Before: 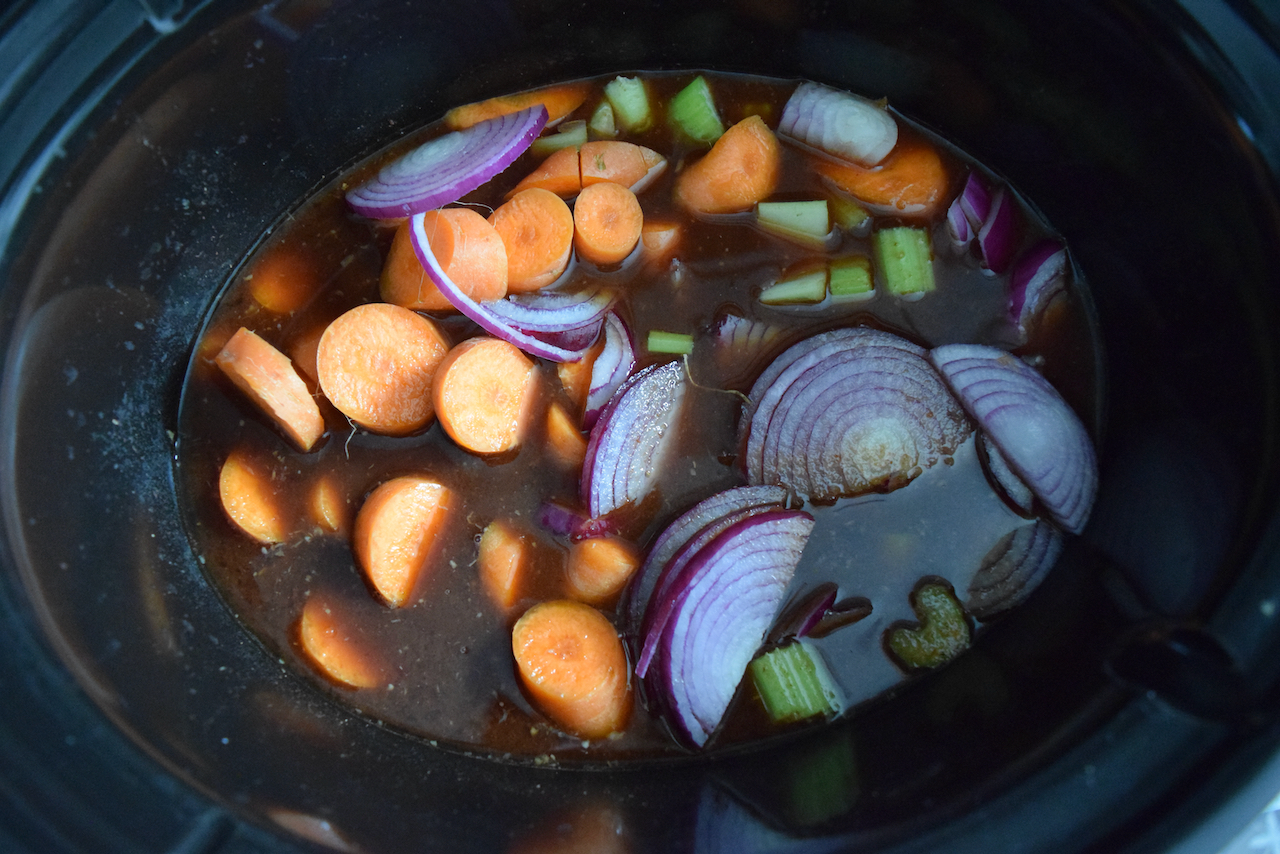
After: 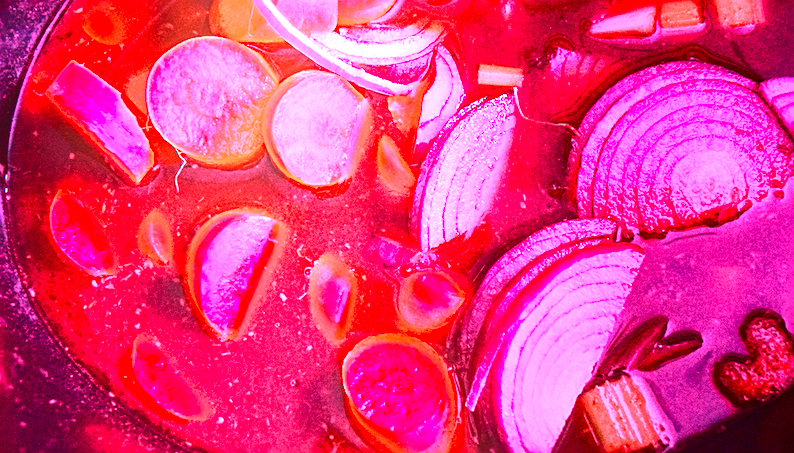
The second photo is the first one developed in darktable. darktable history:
sharpen: radius 2.167, amount 0.381, threshold 0
local contrast: on, module defaults
contrast brightness saturation: contrast 0.1, brightness -0.26, saturation 0.14
crop: left 13.312%, top 31.28%, right 24.627%, bottom 15.582%
white balance: red 4.26, blue 1.802
